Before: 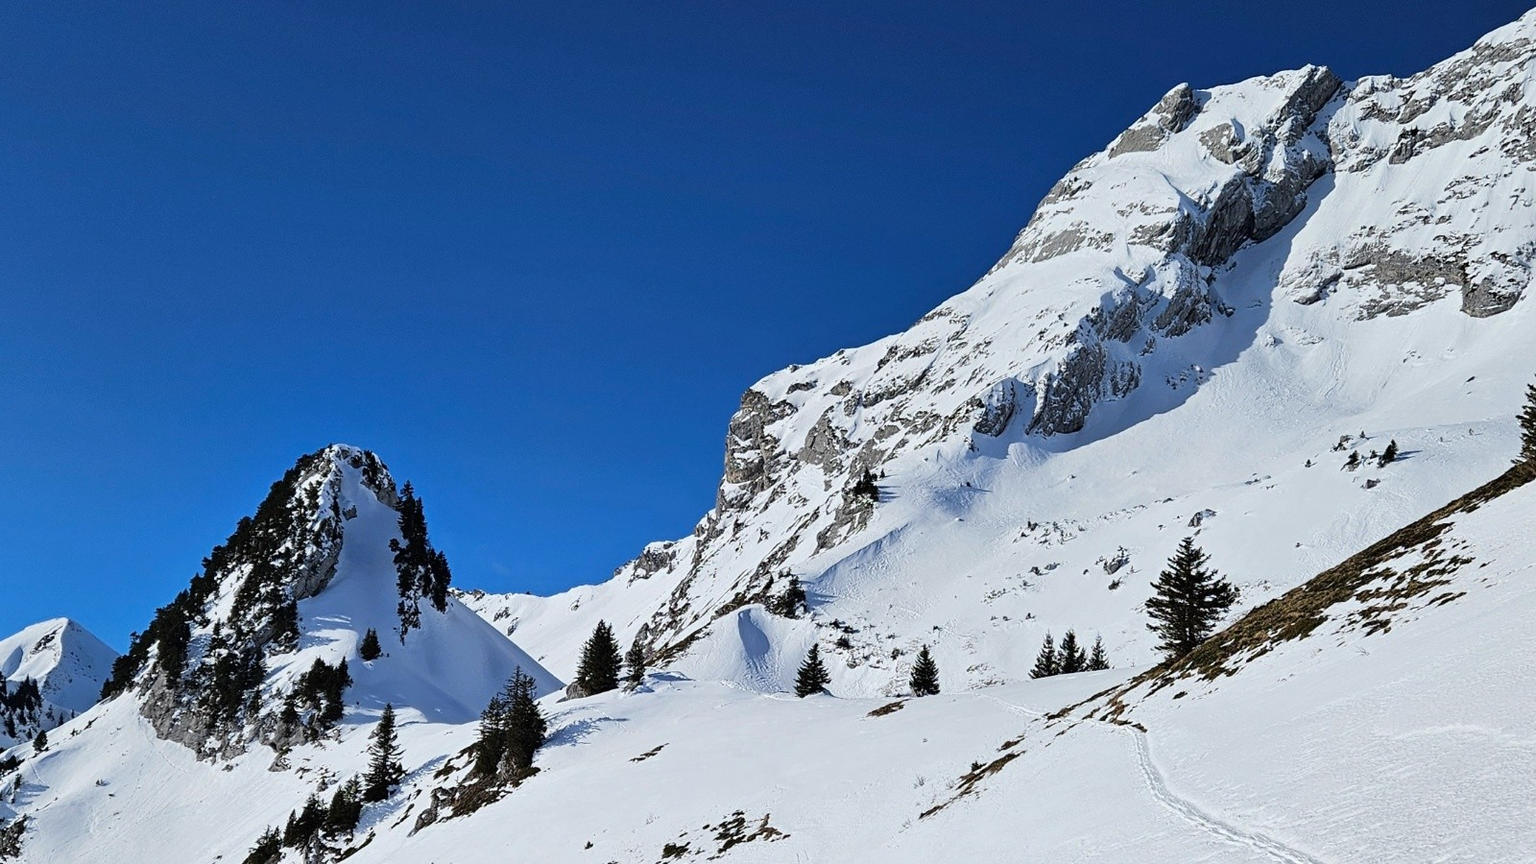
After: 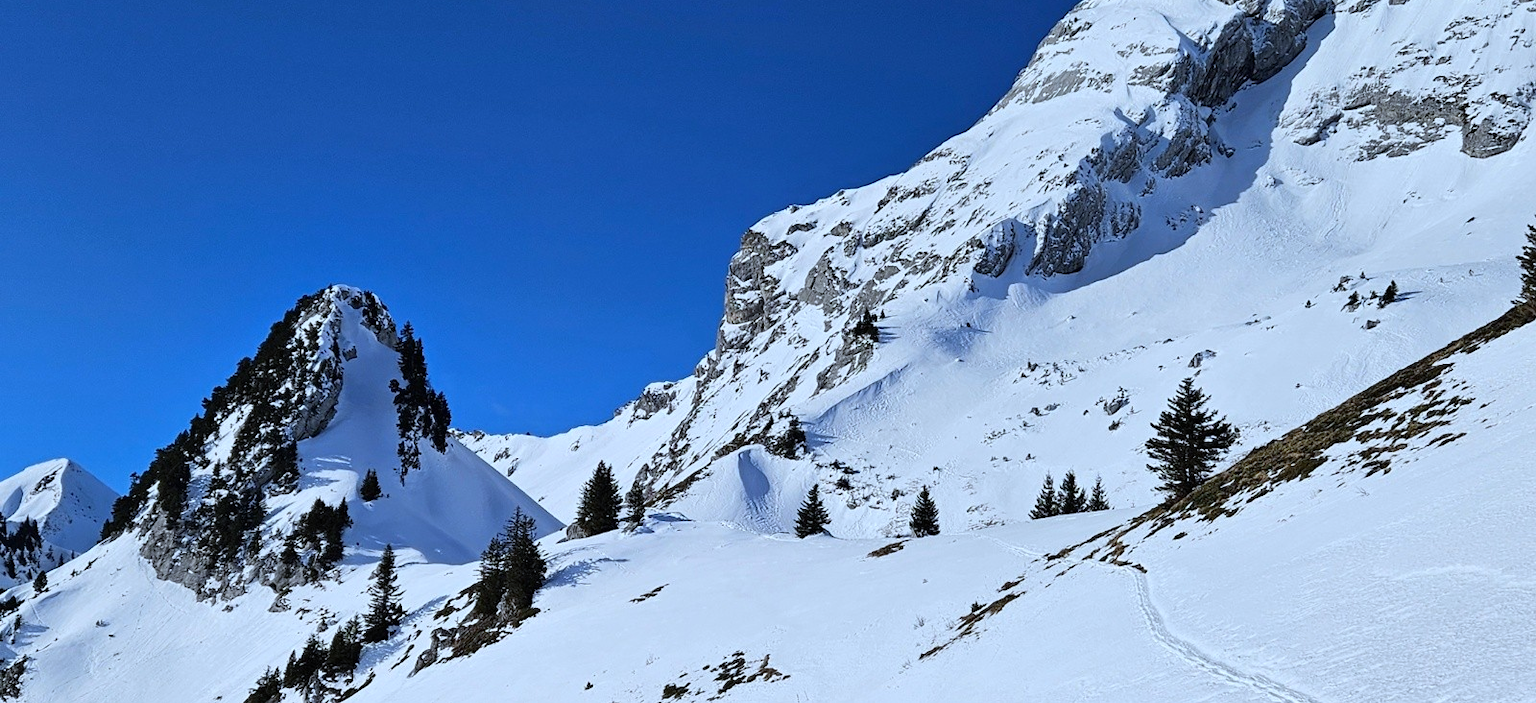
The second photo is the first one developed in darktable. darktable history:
white balance: red 0.924, blue 1.095
crop and rotate: top 18.507%
